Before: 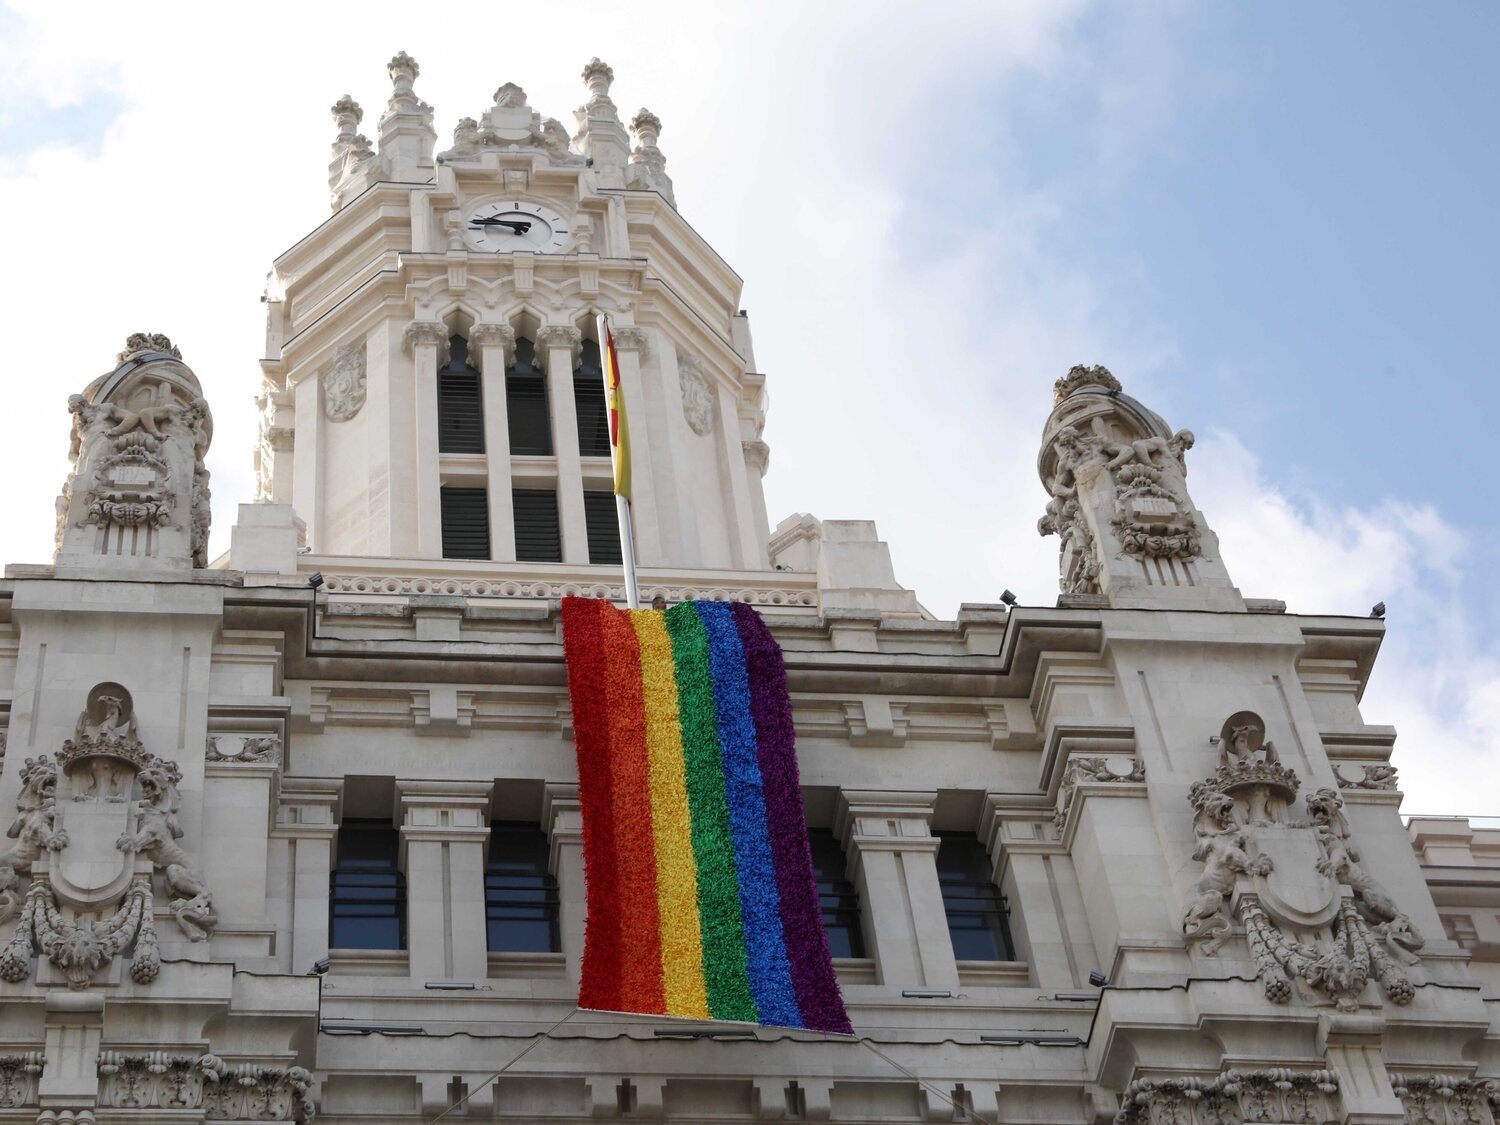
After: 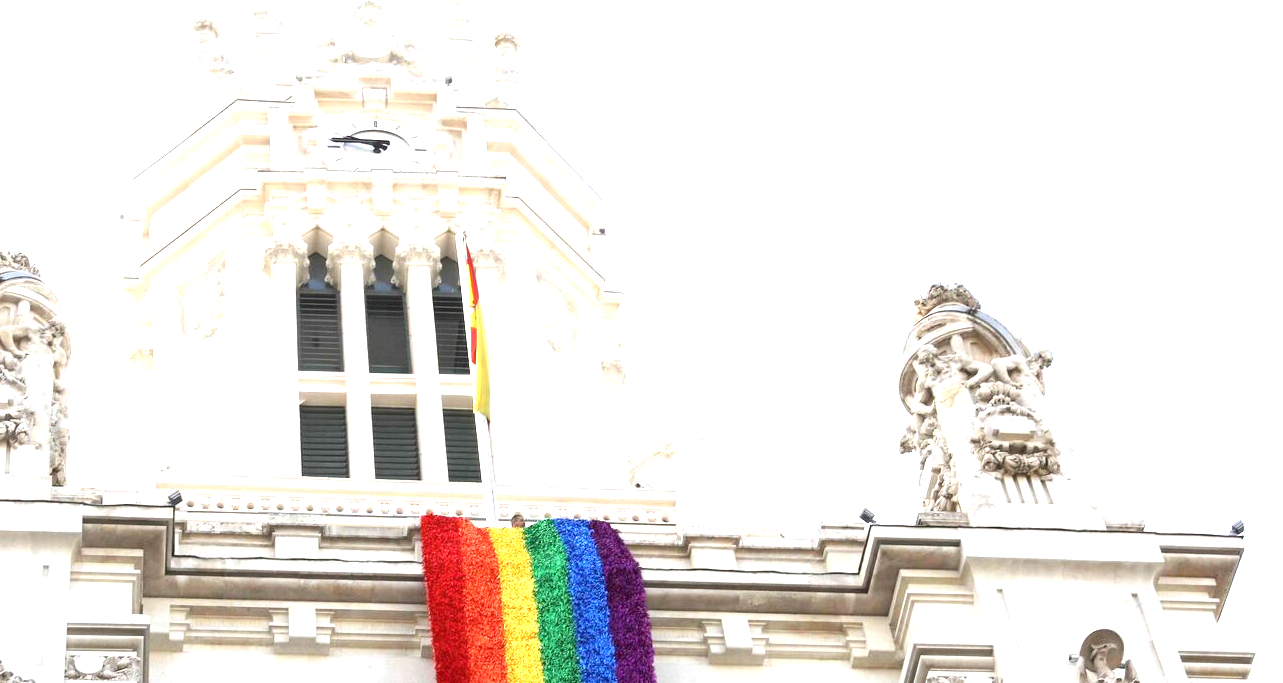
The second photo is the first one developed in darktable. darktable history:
crop and rotate: left 9.437%, top 7.303%, right 5.01%, bottom 31.953%
contrast brightness saturation: contrast 0.071
exposure: black level correction 0, exposure 1.983 EV, compensate highlight preservation false
color balance rgb: perceptual saturation grading › global saturation 0.022%, perceptual brilliance grading › global brilliance 3.019%, perceptual brilliance grading › highlights -2.799%, perceptual brilliance grading › shadows 3.701%
